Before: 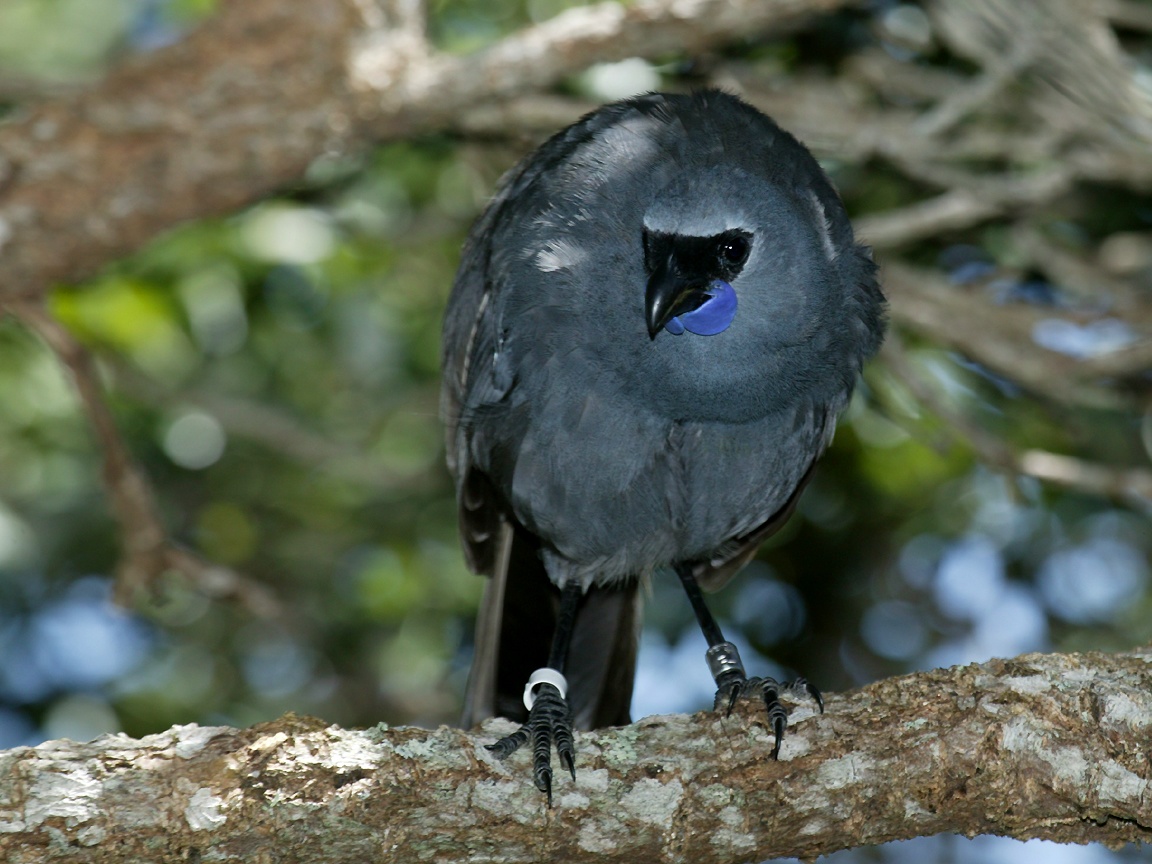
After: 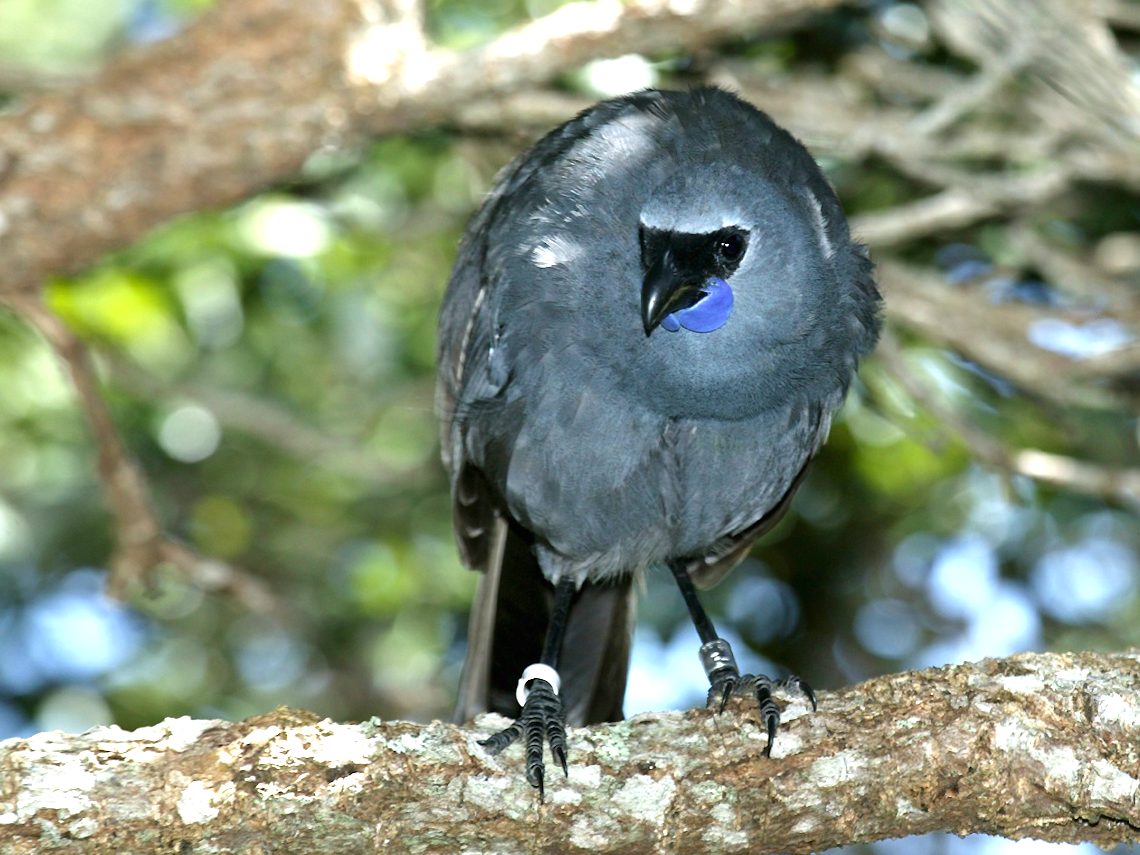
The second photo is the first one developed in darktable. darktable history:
crop and rotate: angle -0.438°
exposure: black level correction 0, exposure 1.2 EV, compensate highlight preservation false
